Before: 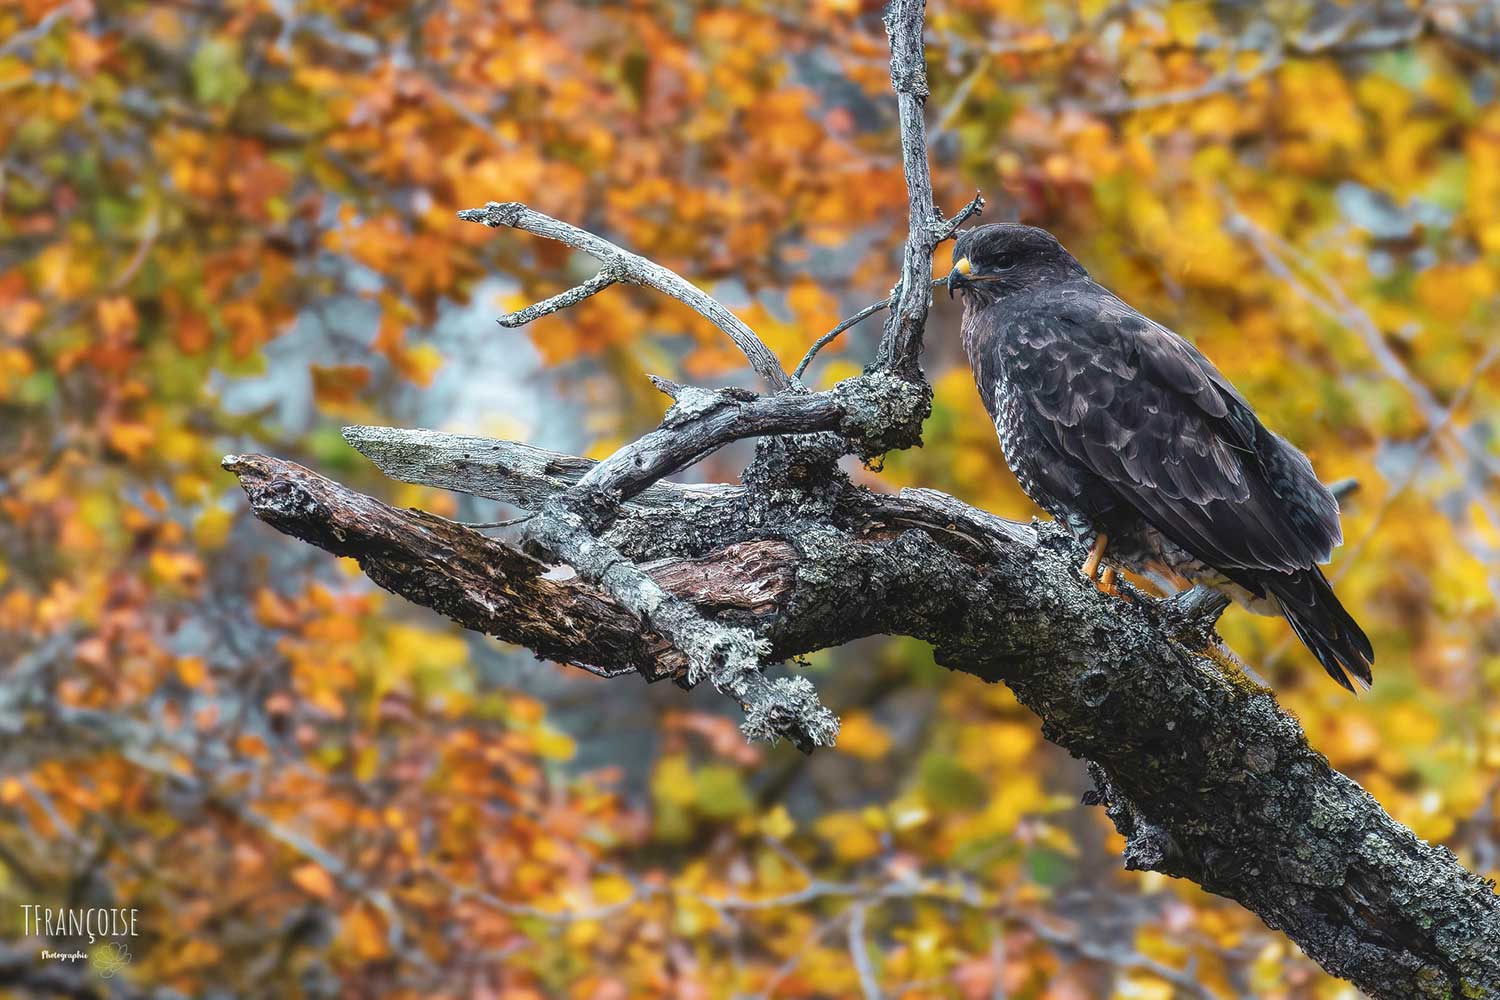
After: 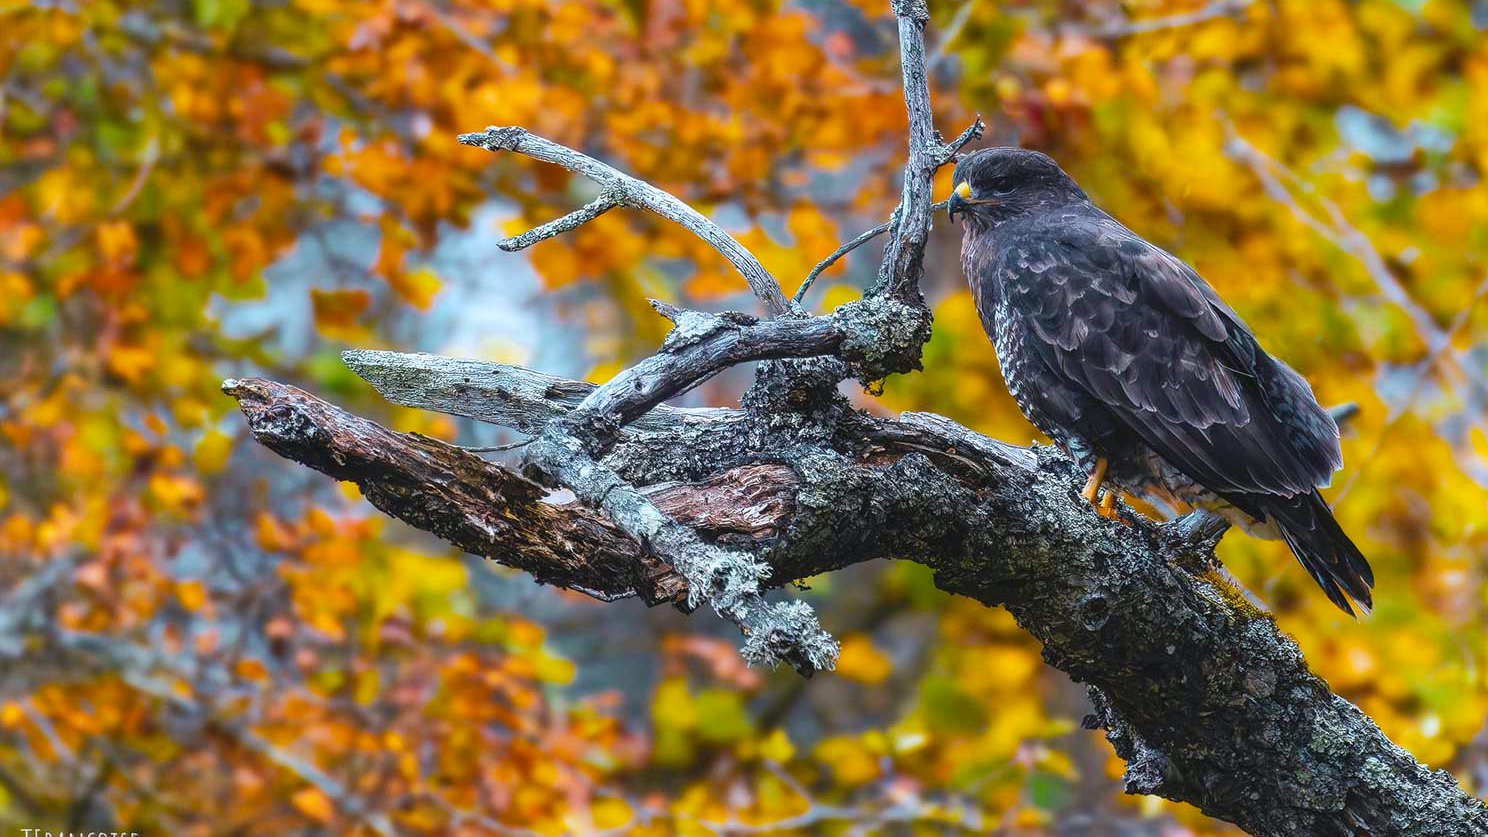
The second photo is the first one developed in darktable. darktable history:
crop: top 7.625%, bottom 8.027%
color balance rgb: perceptual saturation grading › global saturation 25%, global vibrance 20%
white balance: red 0.976, blue 1.04
